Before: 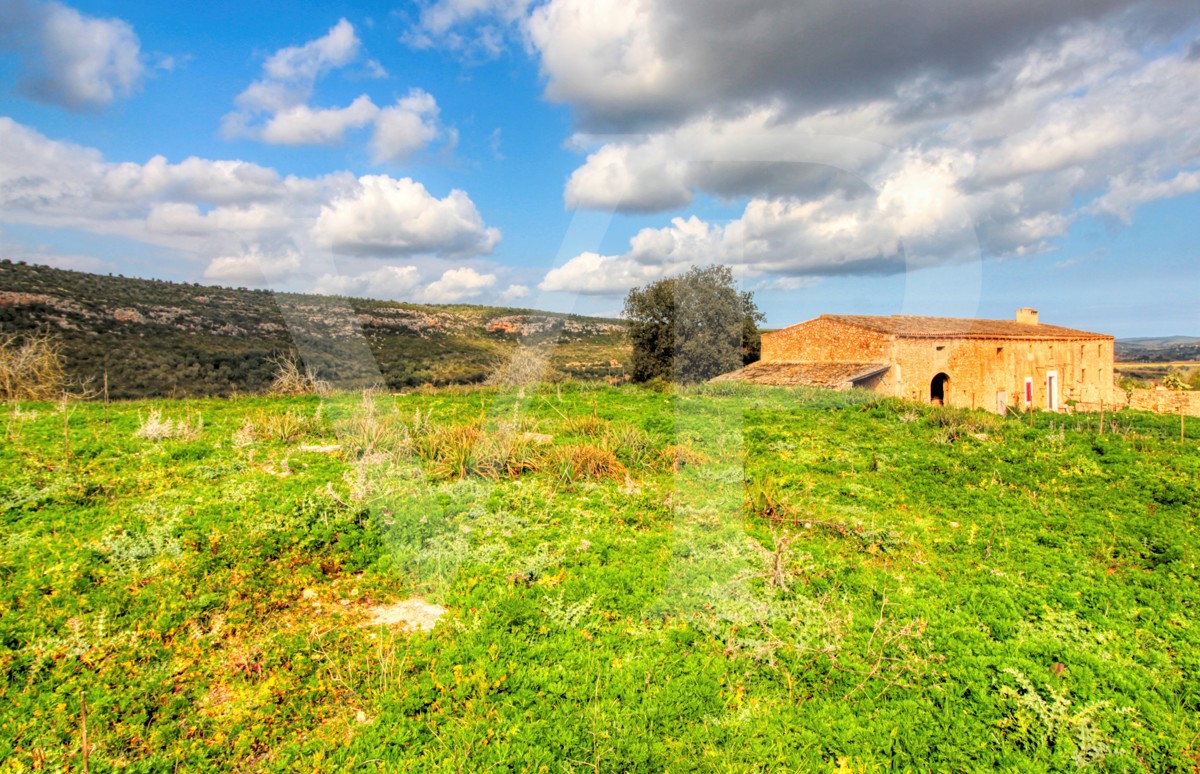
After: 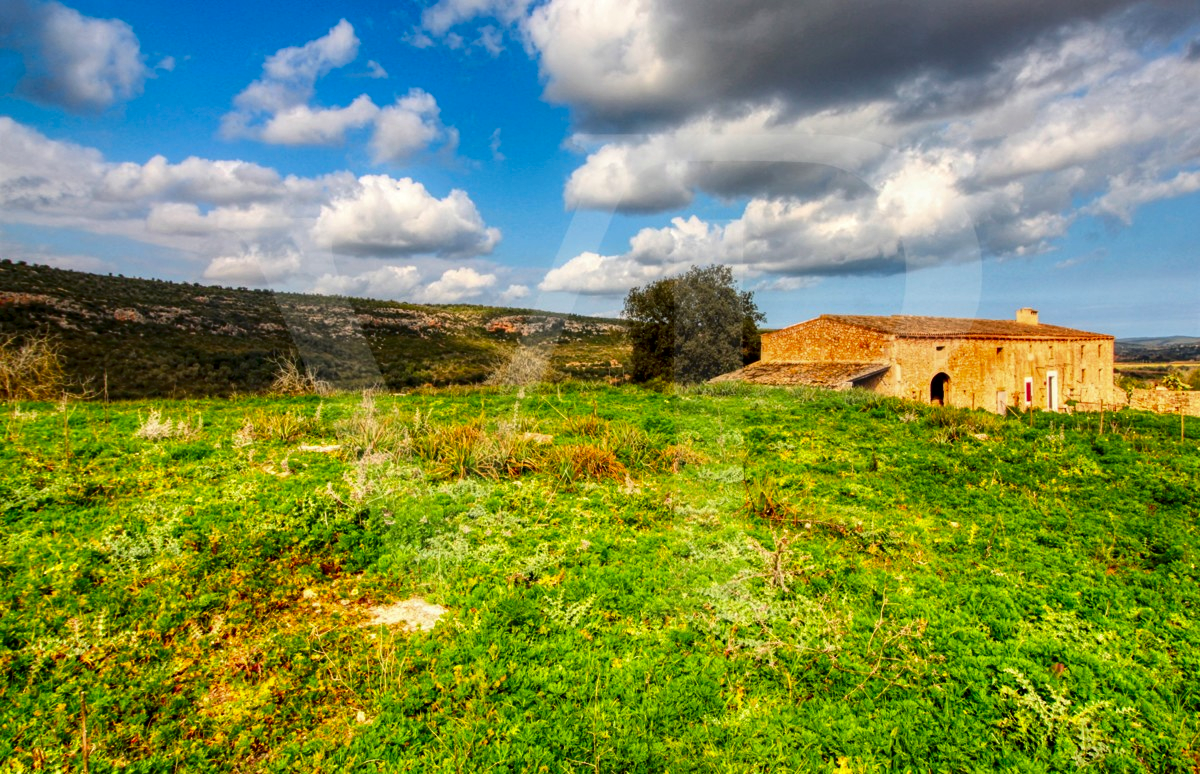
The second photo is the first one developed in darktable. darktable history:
contrast brightness saturation: contrast 0.099, brightness -0.275, saturation 0.136
